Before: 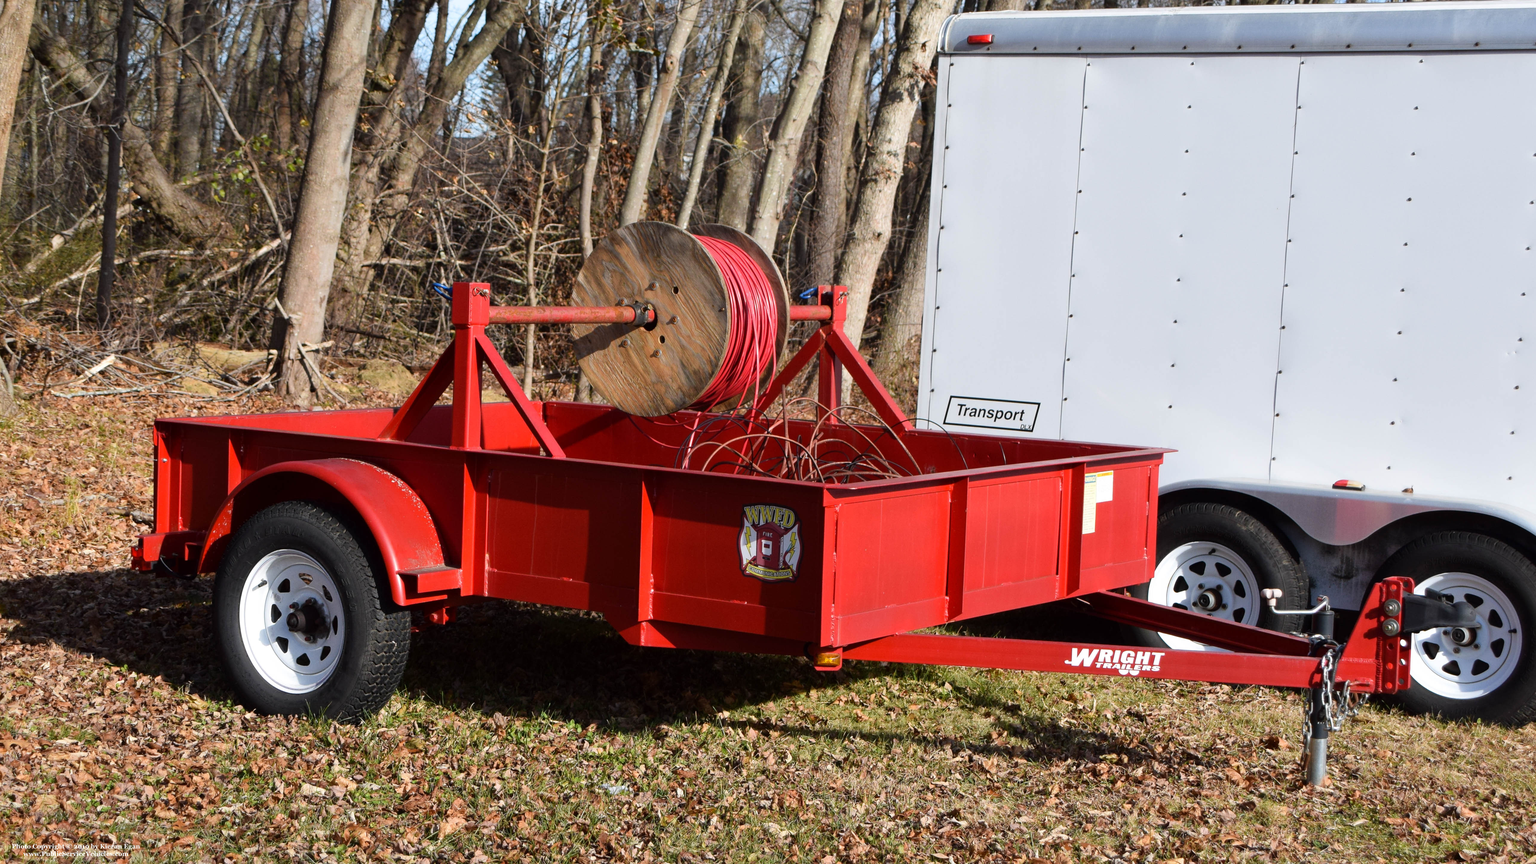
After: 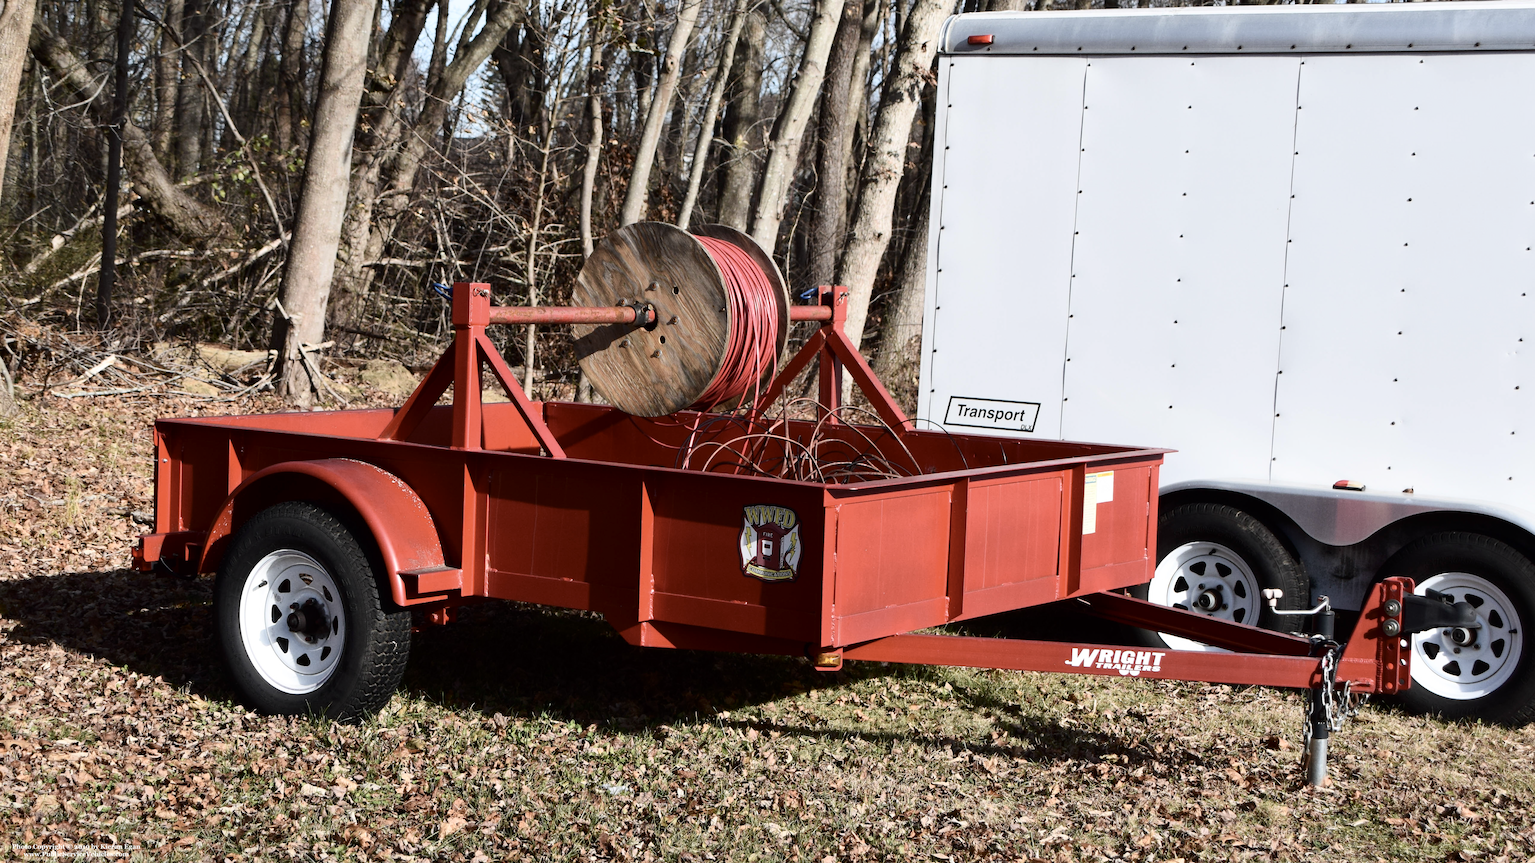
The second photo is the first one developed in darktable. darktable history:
contrast brightness saturation: contrast 0.249, saturation -0.313
